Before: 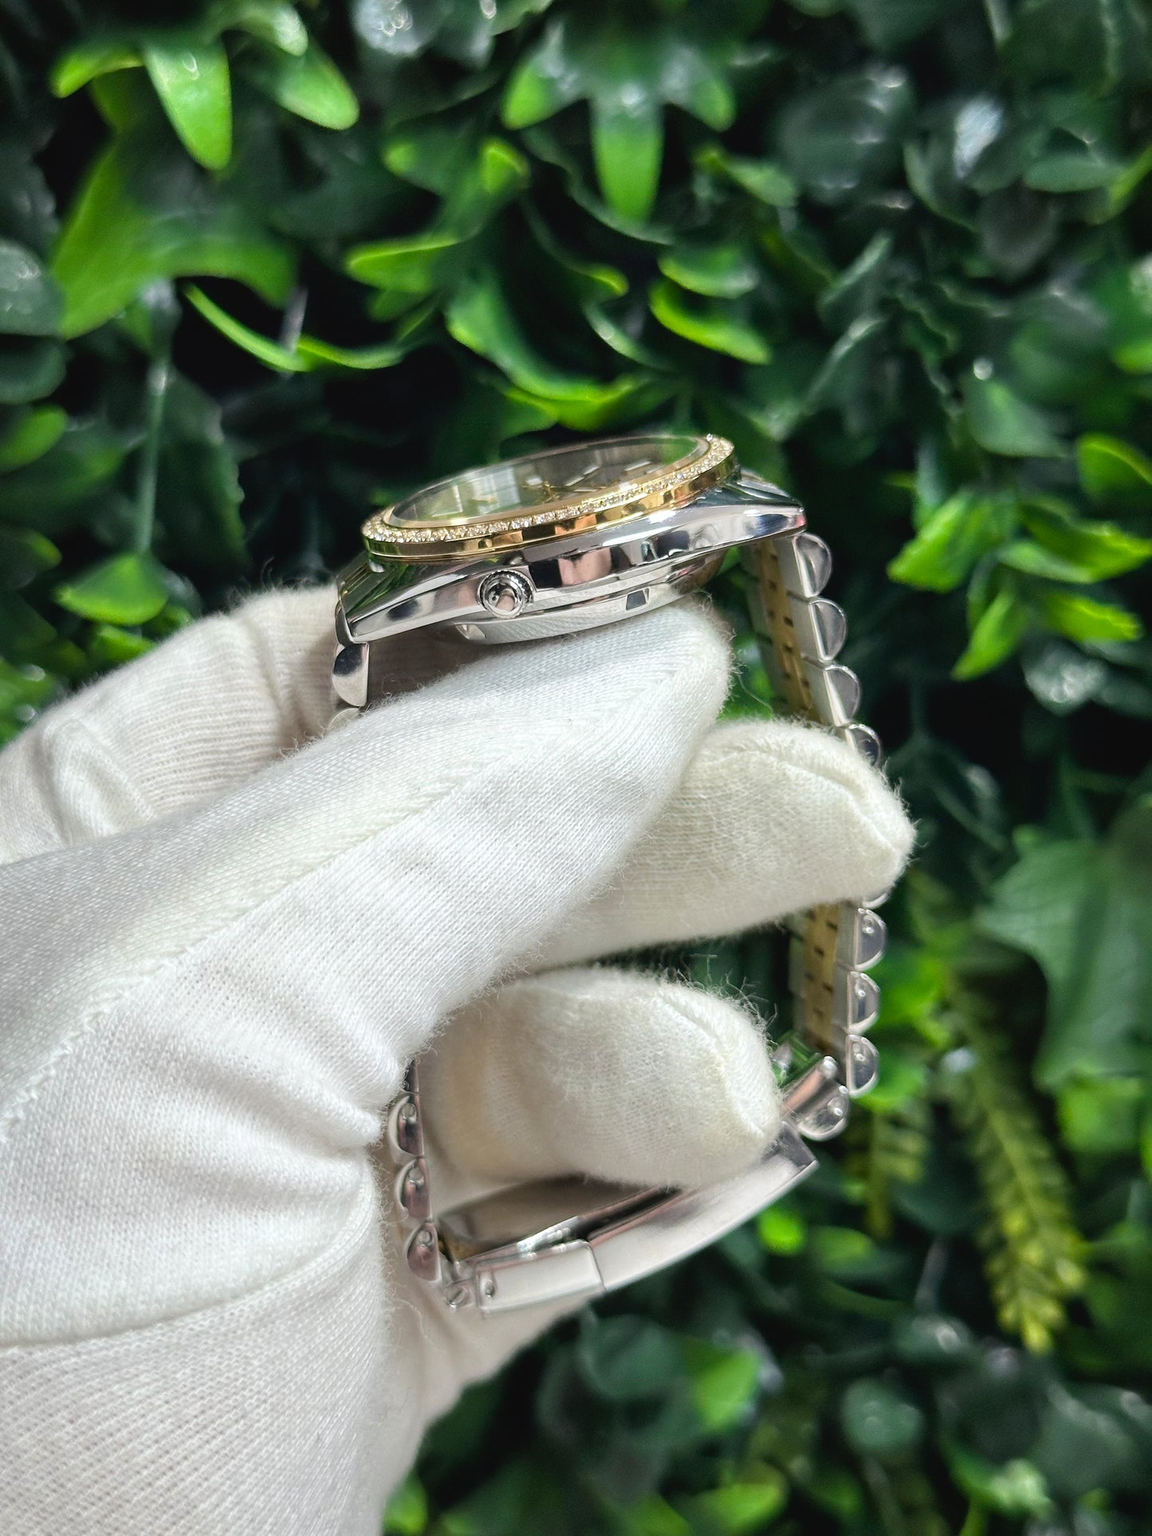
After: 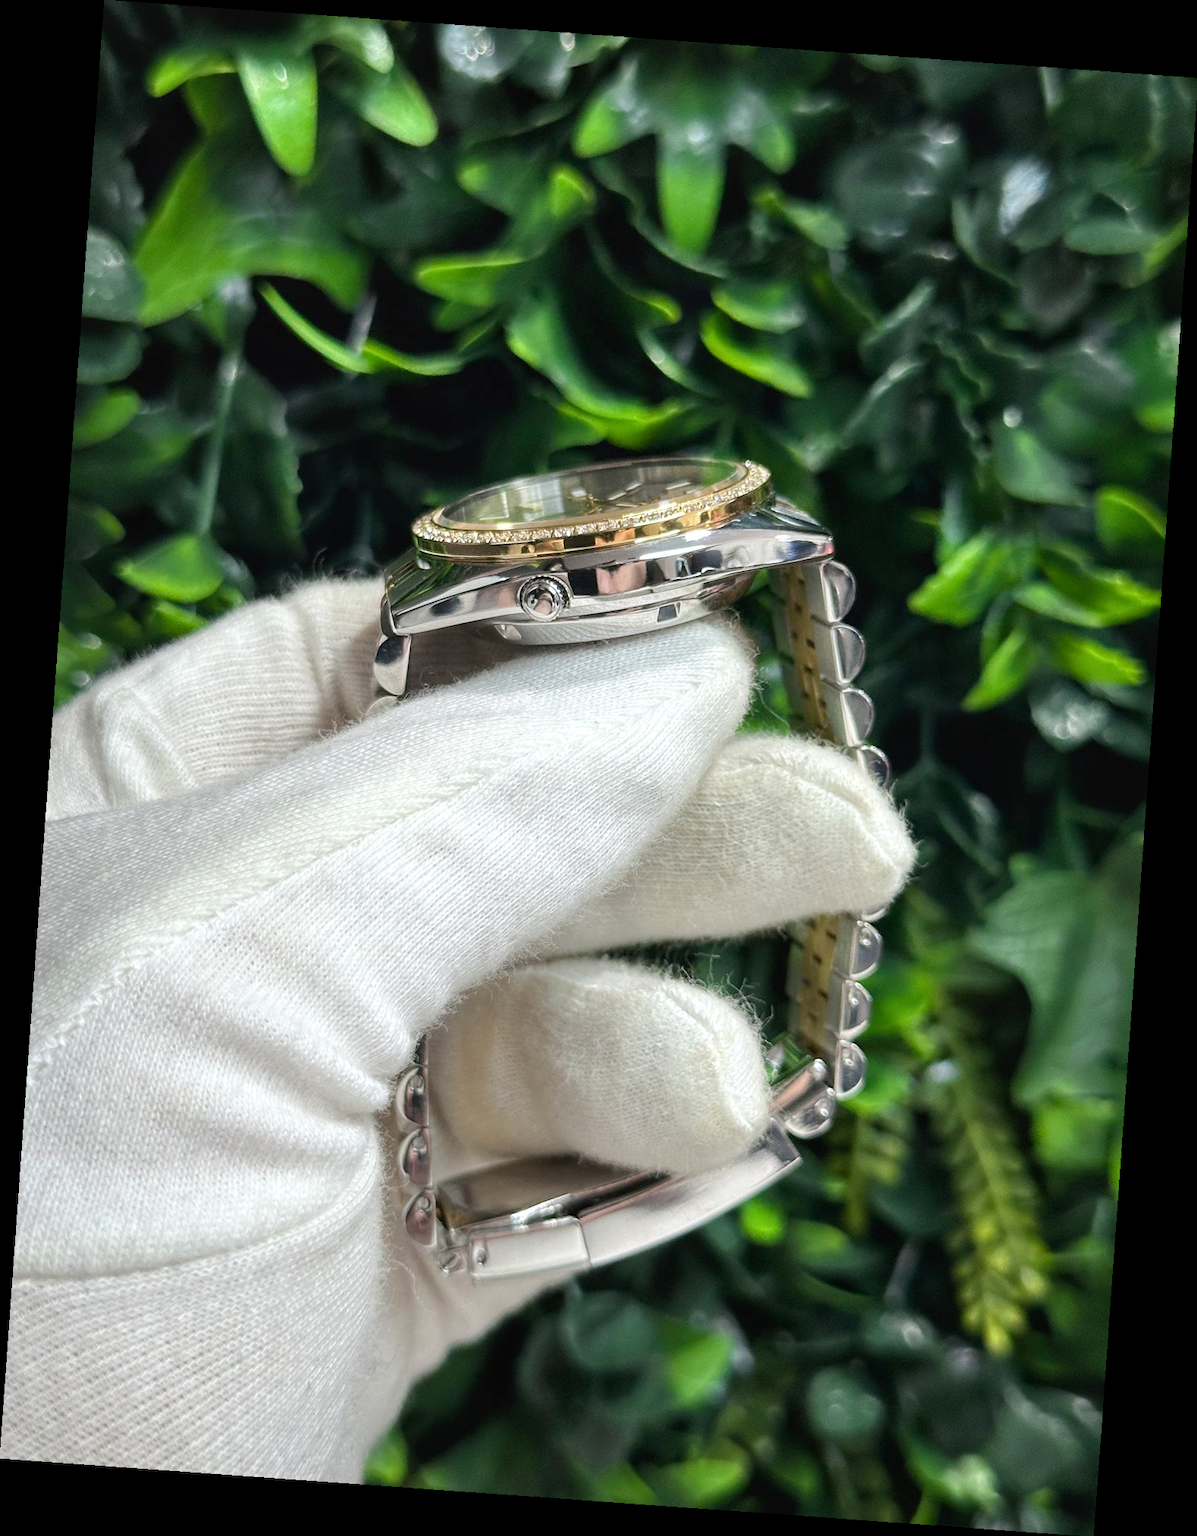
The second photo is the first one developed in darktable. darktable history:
local contrast: highlights 100%, shadows 100%, detail 120%, midtone range 0.2
rotate and perspective: rotation 4.1°, automatic cropping off
